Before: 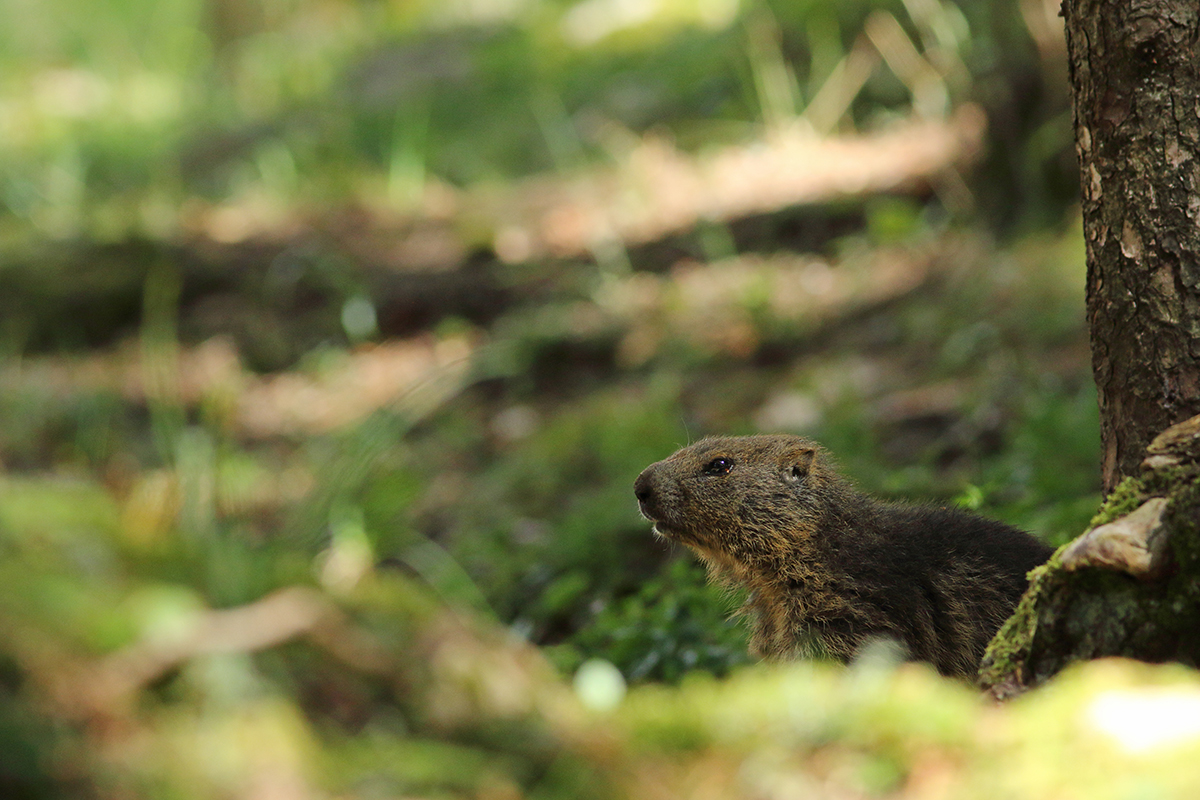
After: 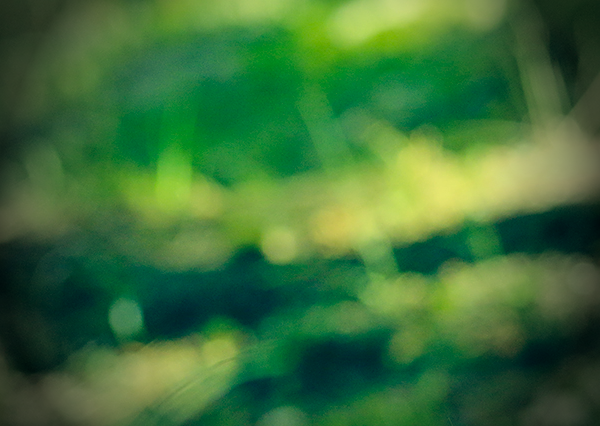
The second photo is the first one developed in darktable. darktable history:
sharpen: amount 0.546
crop: left 19.432%, right 30.545%, bottom 46.703%
vignetting: fall-off start 63.81%, brightness -0.852, width/height ratio 0.888
color correction: highlights a* -15.53, highlights b* 39.78, shadows a* -39.91, shadows b* -25.92
